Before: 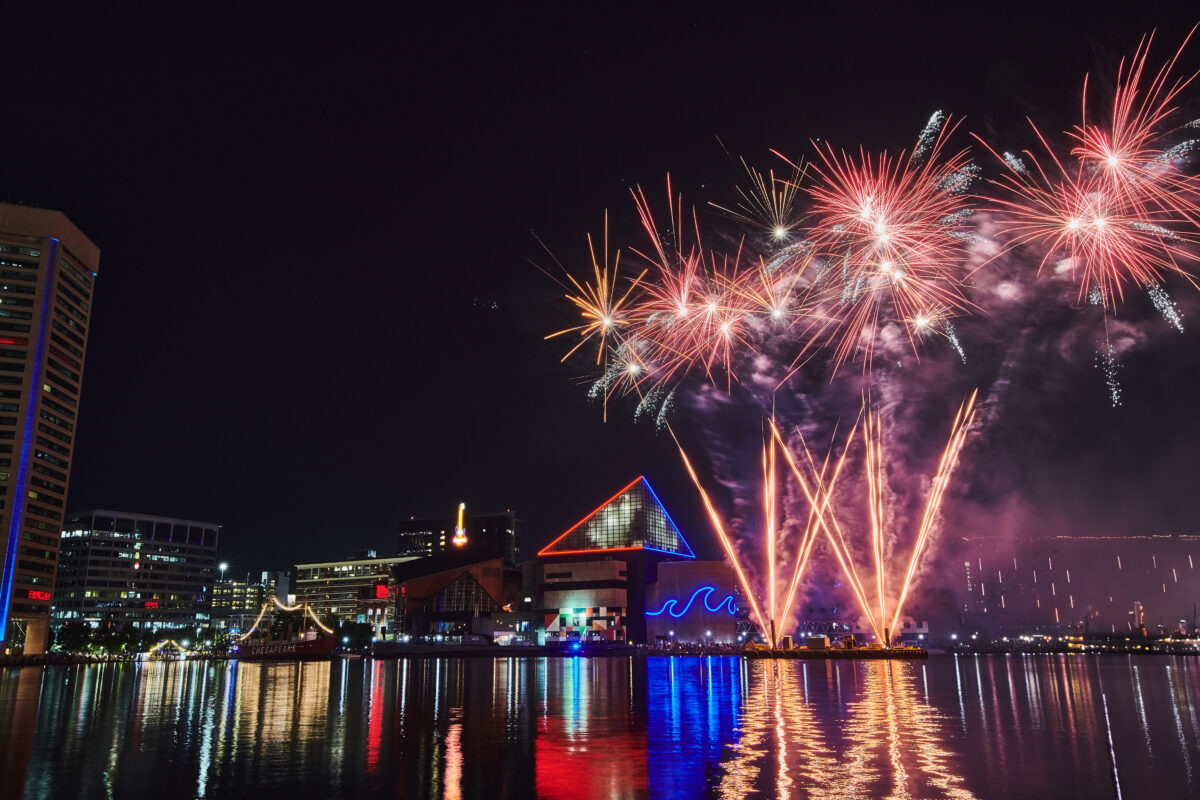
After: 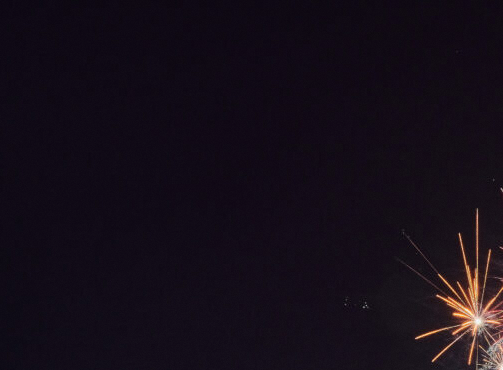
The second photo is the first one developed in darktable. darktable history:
crop and rotate: left 10.817%, top 0.062%, right 47.194%, bottom 53.626%
grain: coarseness 0.47 ISO
